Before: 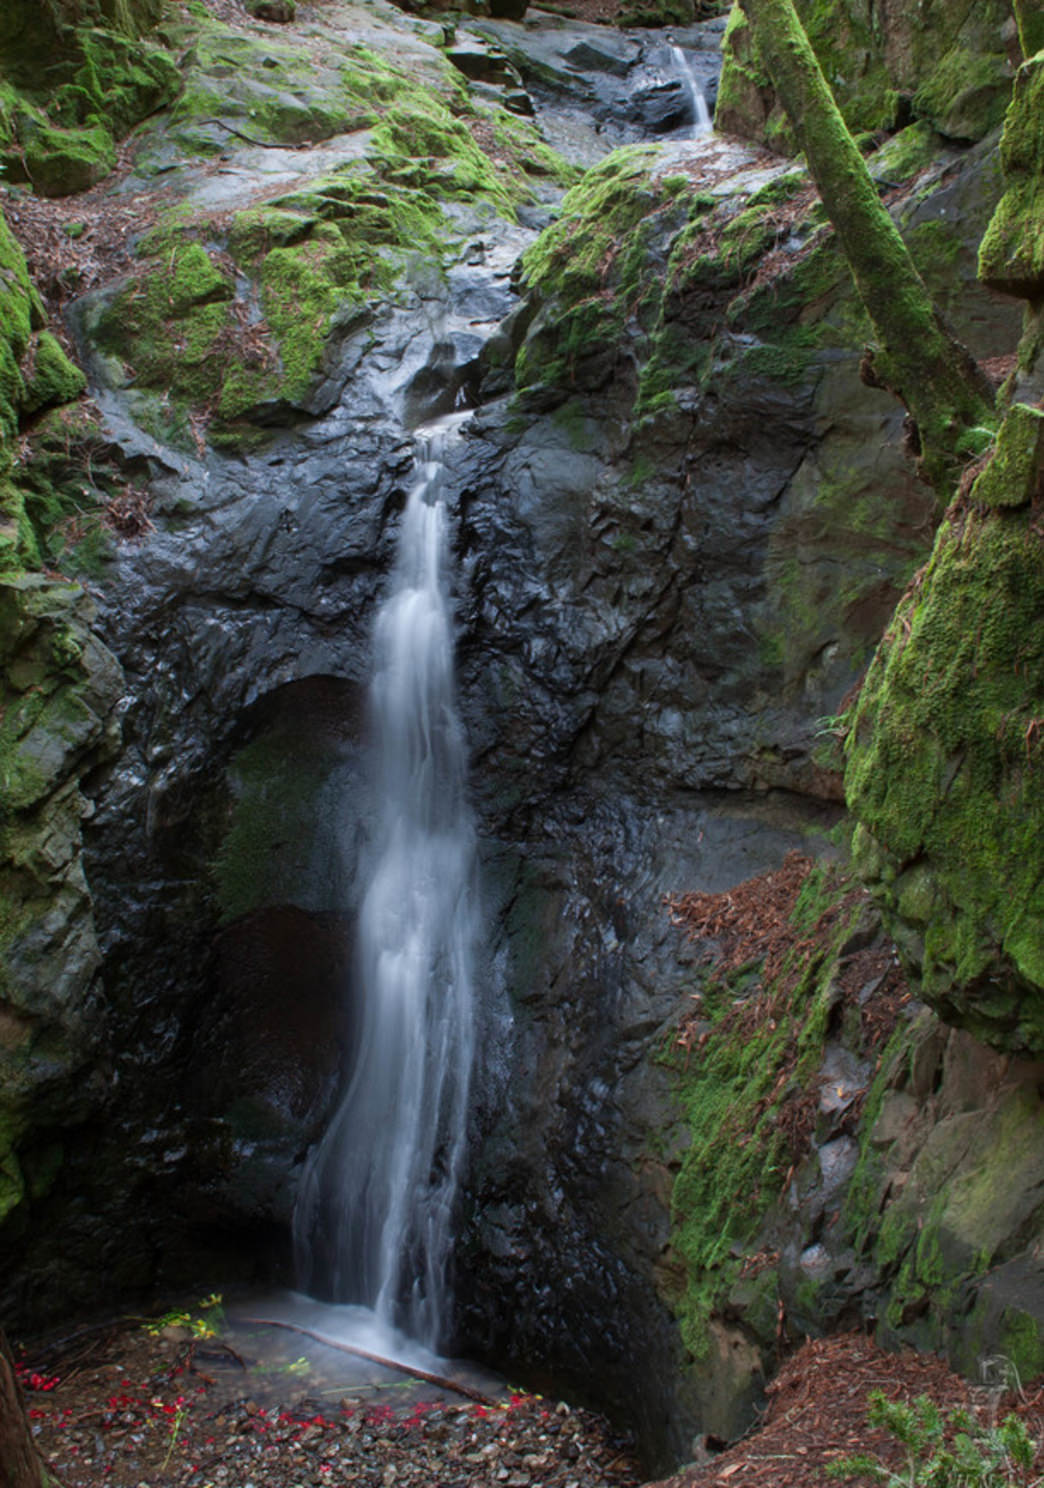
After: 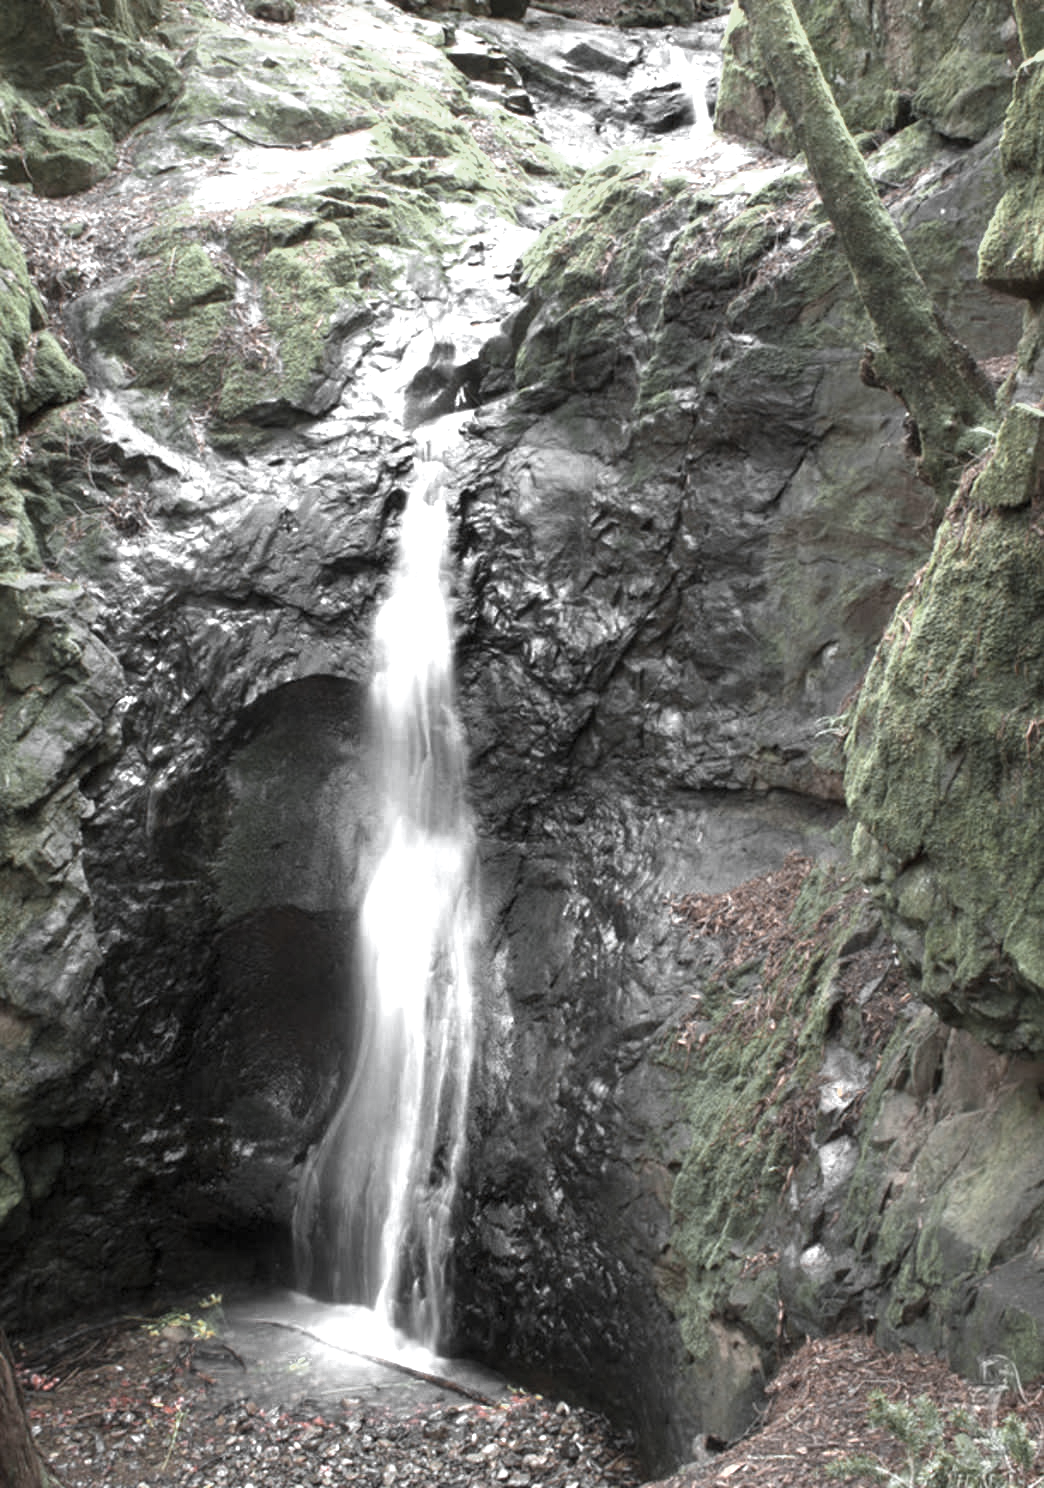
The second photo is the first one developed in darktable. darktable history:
shadows and highlights: radius 125.46, shadows 21.19, highlights -21.19, low approximation 0.01
exposure: black level correction 0, exposure 1.45 EV, compensate exposure bias true, compensate highlight preservation false
color zones: curves: ch0 [(0, 0.613) (0.01, 0.613) (0.245, 0.448) (0.498, 0.529) (0.642, 0.665) (0.879, 0.777) (0.99, 0.613)]; ch1 [(0, 0.035) (0.121, 0.189) (0.259, 0.197) (0.415, 0.061) (0.589, 0.022) (0.732, 0.022) (0.857, 0.026) (0.991, 0.053)]
